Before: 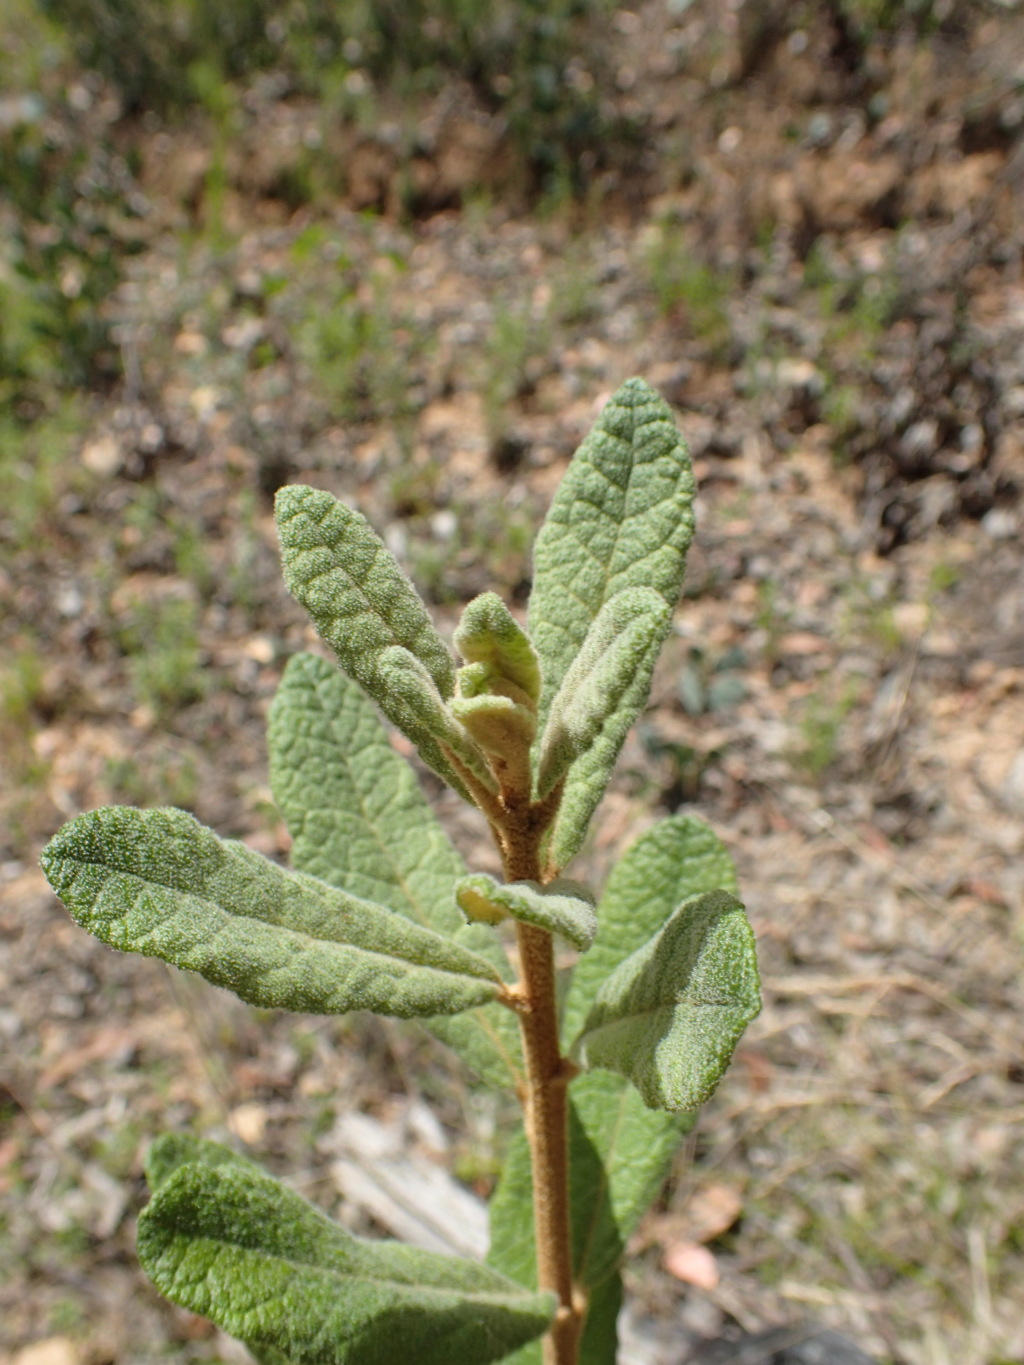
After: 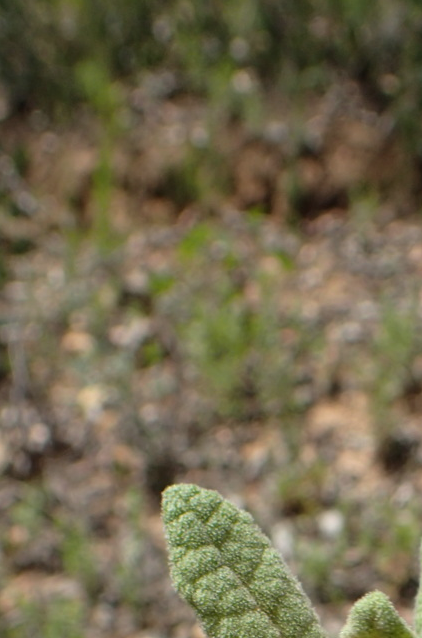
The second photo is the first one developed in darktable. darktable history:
crop and rotate: left 11.091%, top 0.083%, right 47.643%, bottom 53.153%
tone curve: curves: ch0 [(0, 0) (0.915, 0.89) (1, 1)], preserve colors none
